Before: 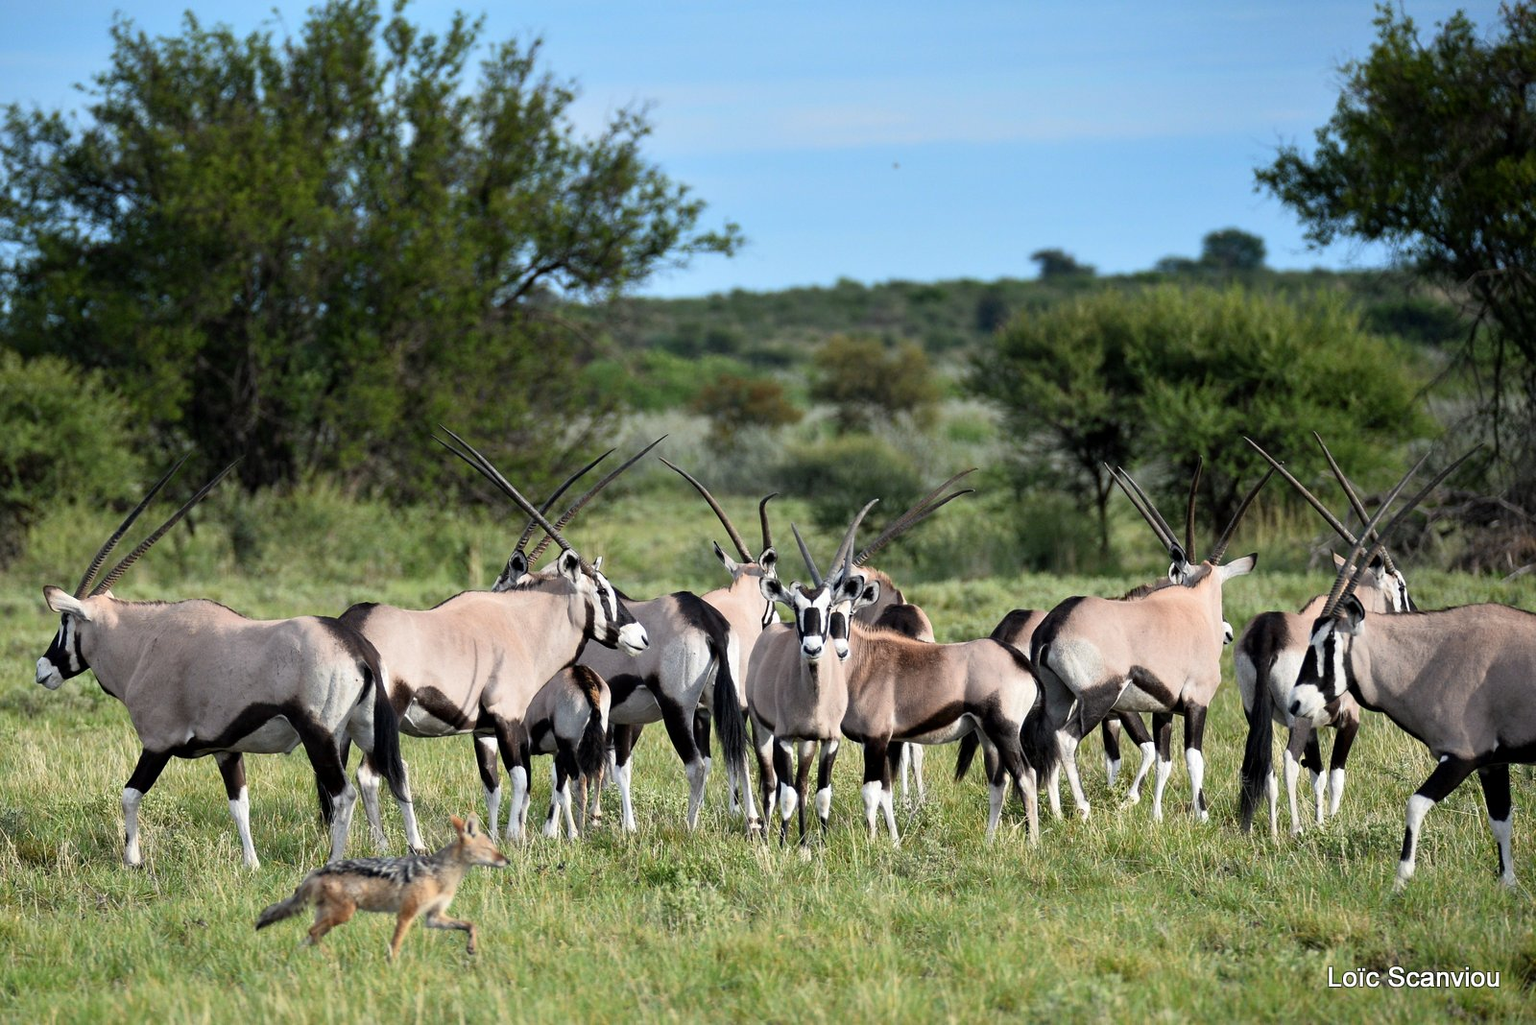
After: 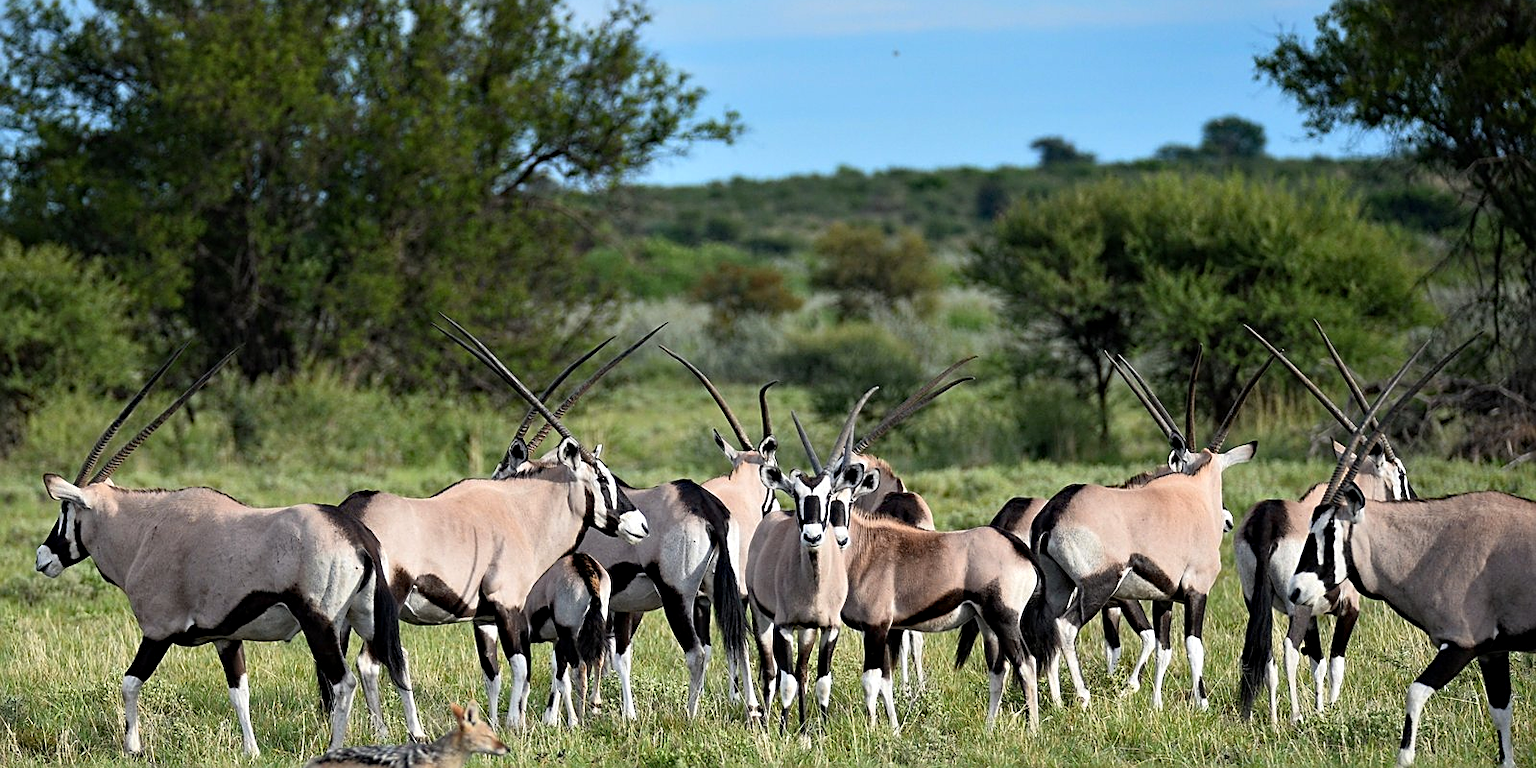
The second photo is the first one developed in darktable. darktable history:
crop: top 11.038%, bottom 13.962%
tone equalizer: on, module defaults
haze removal: compatibility mode true, adaptive false
sharpen: on, module defaults
